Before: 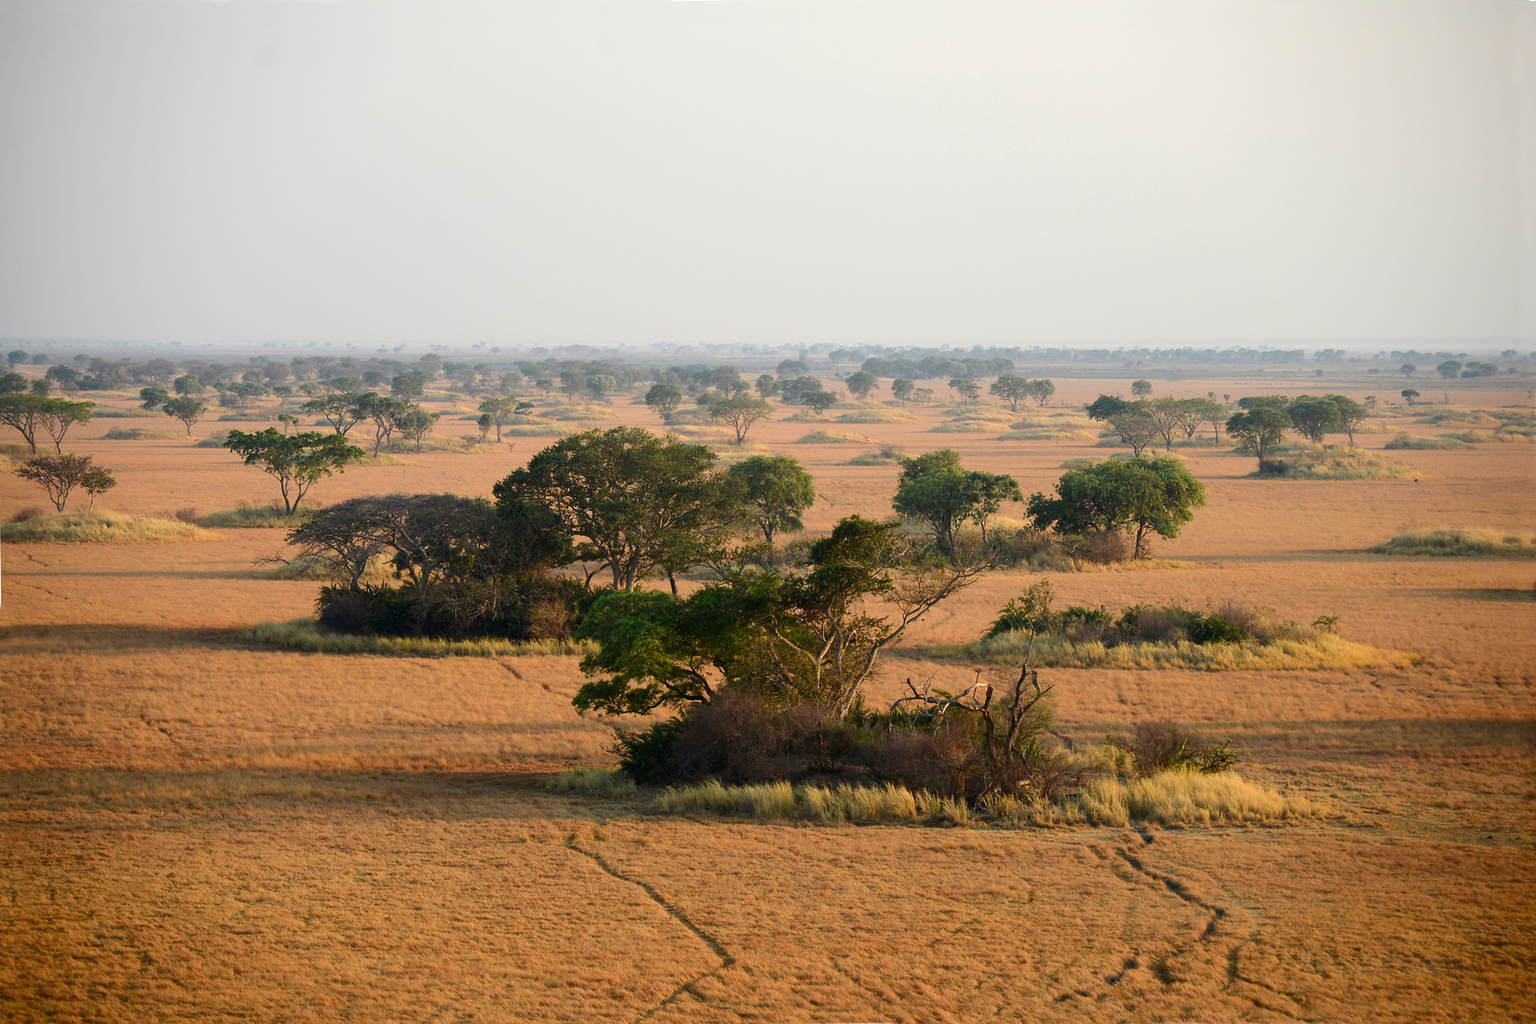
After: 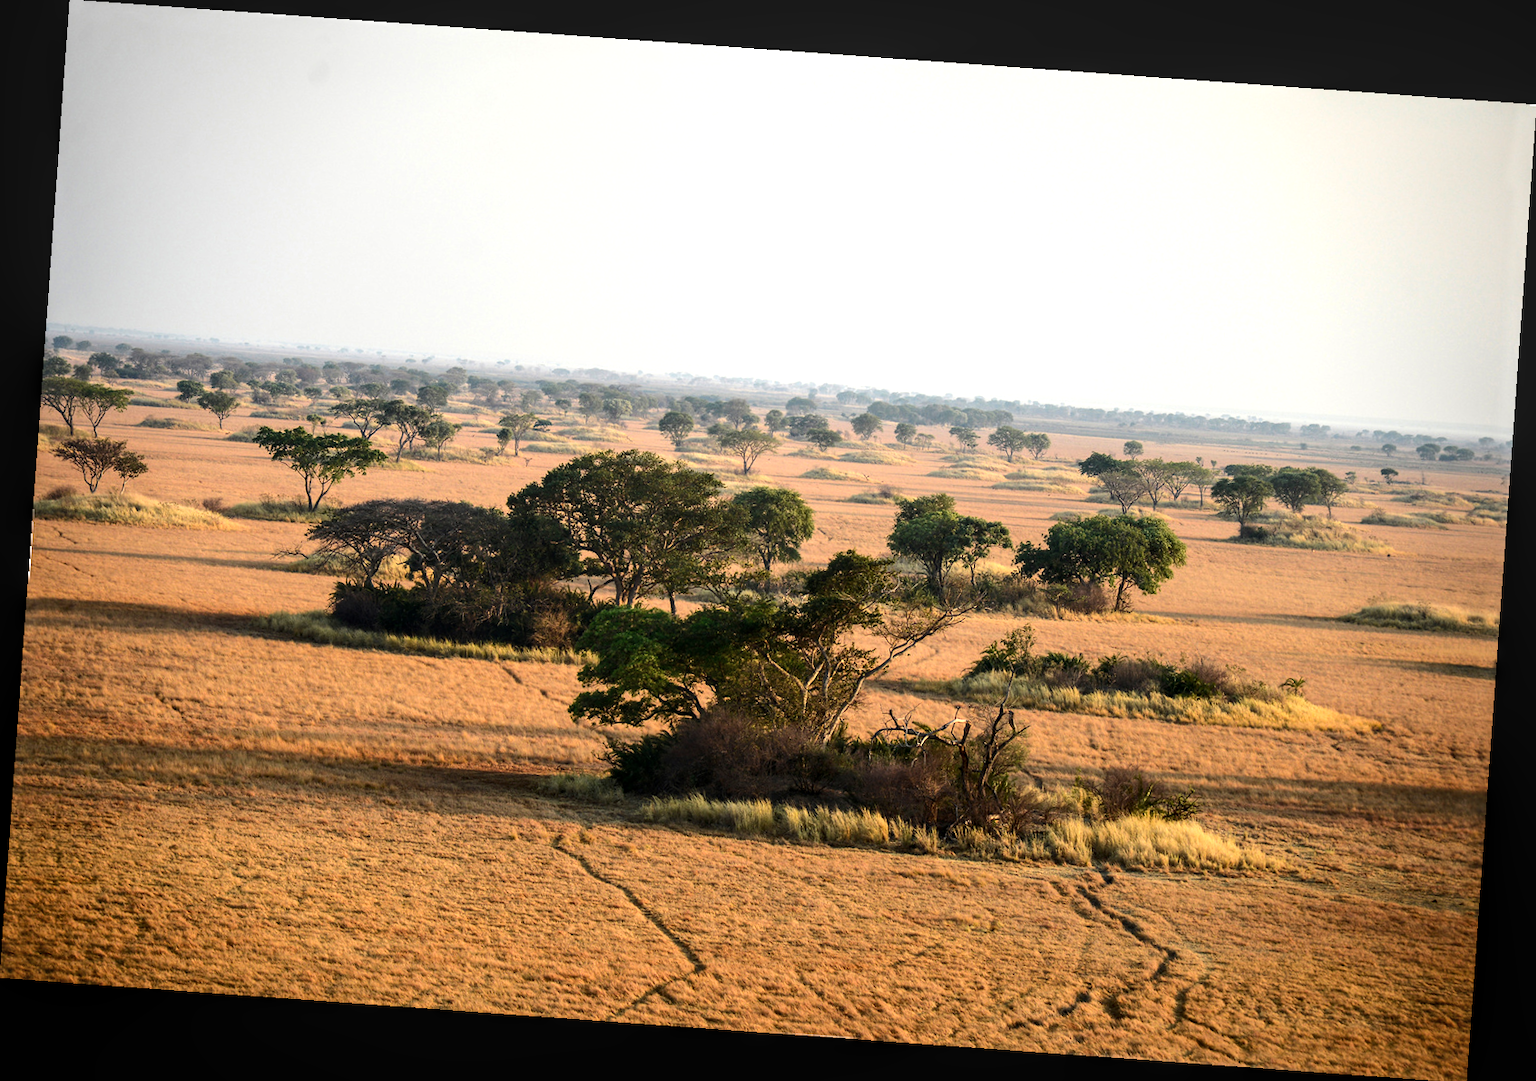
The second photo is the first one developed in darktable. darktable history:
local contrast: on, module defaults
rotate and perspective: rotation 4.1°, automatic cropping off
tone equalizer: -8 EV -0.75 EV, -7 EV -0.7 EV, -6 EV -0.6 EV, -5 EV -0.4 EV, -3 EV 0.4 EV, -2 EV 0.6 EV, -1 EV 0.7 EV, +0 EV 0.75 EV, edges refinement/feathering 500, mask exposure compensation -1.57 EV, preserve details no
